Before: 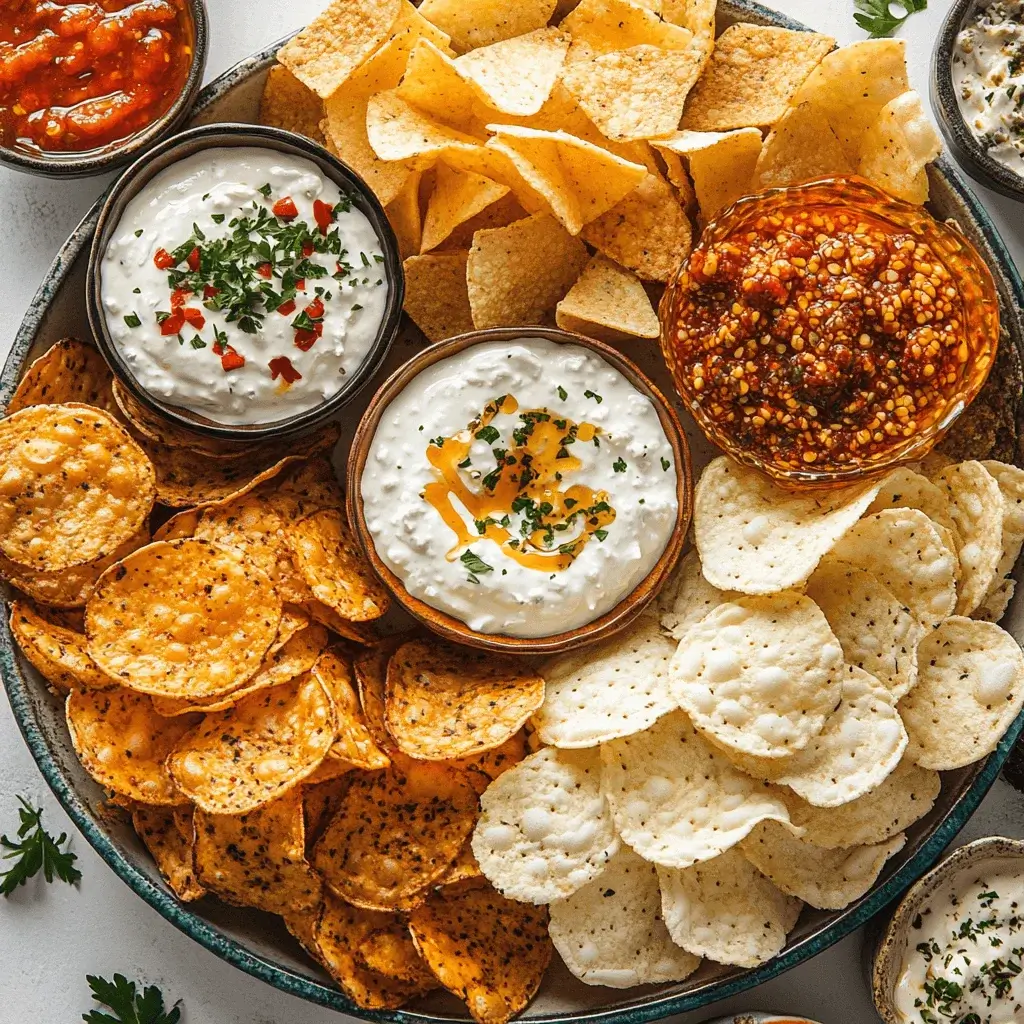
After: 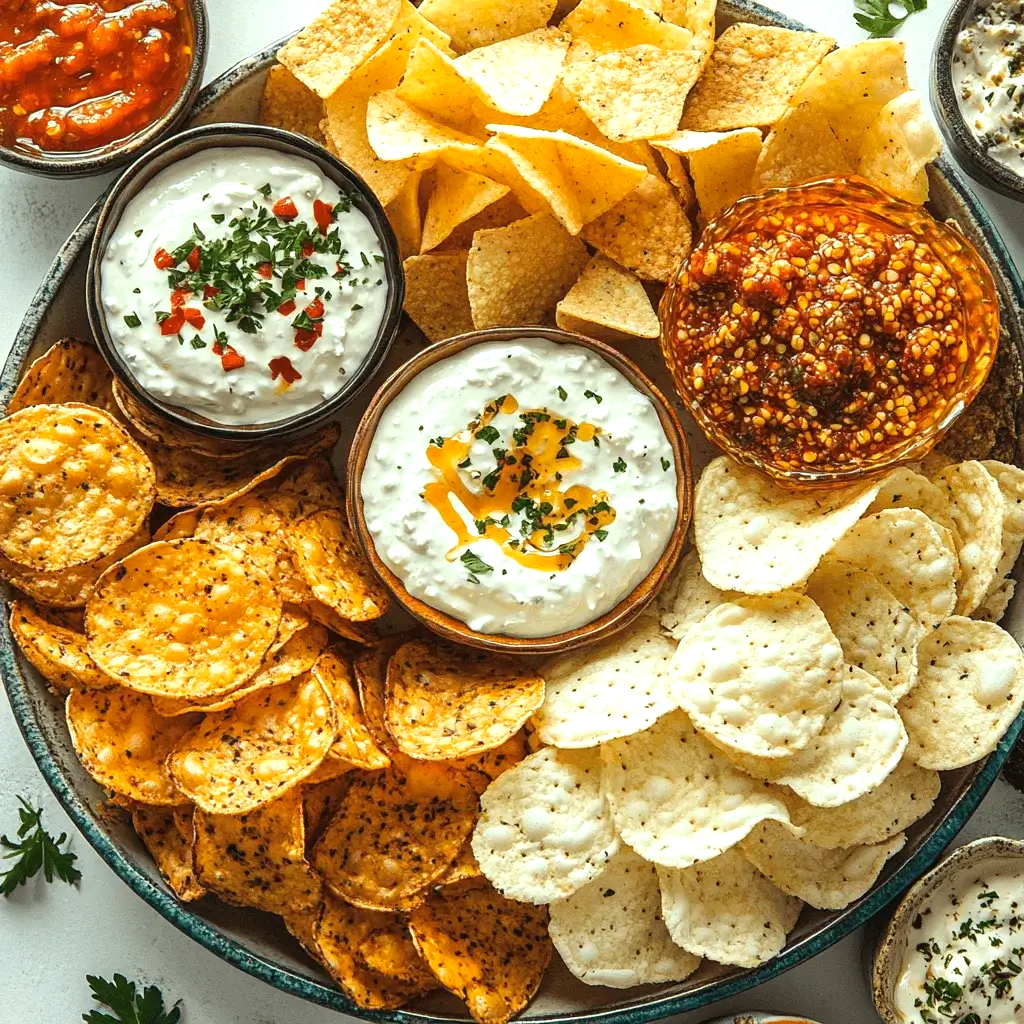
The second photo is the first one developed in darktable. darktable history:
color correction: highlights a* -8, highlights b* 3.1
exposure: exposure 0.375 EV, compensate highlight preservation false
